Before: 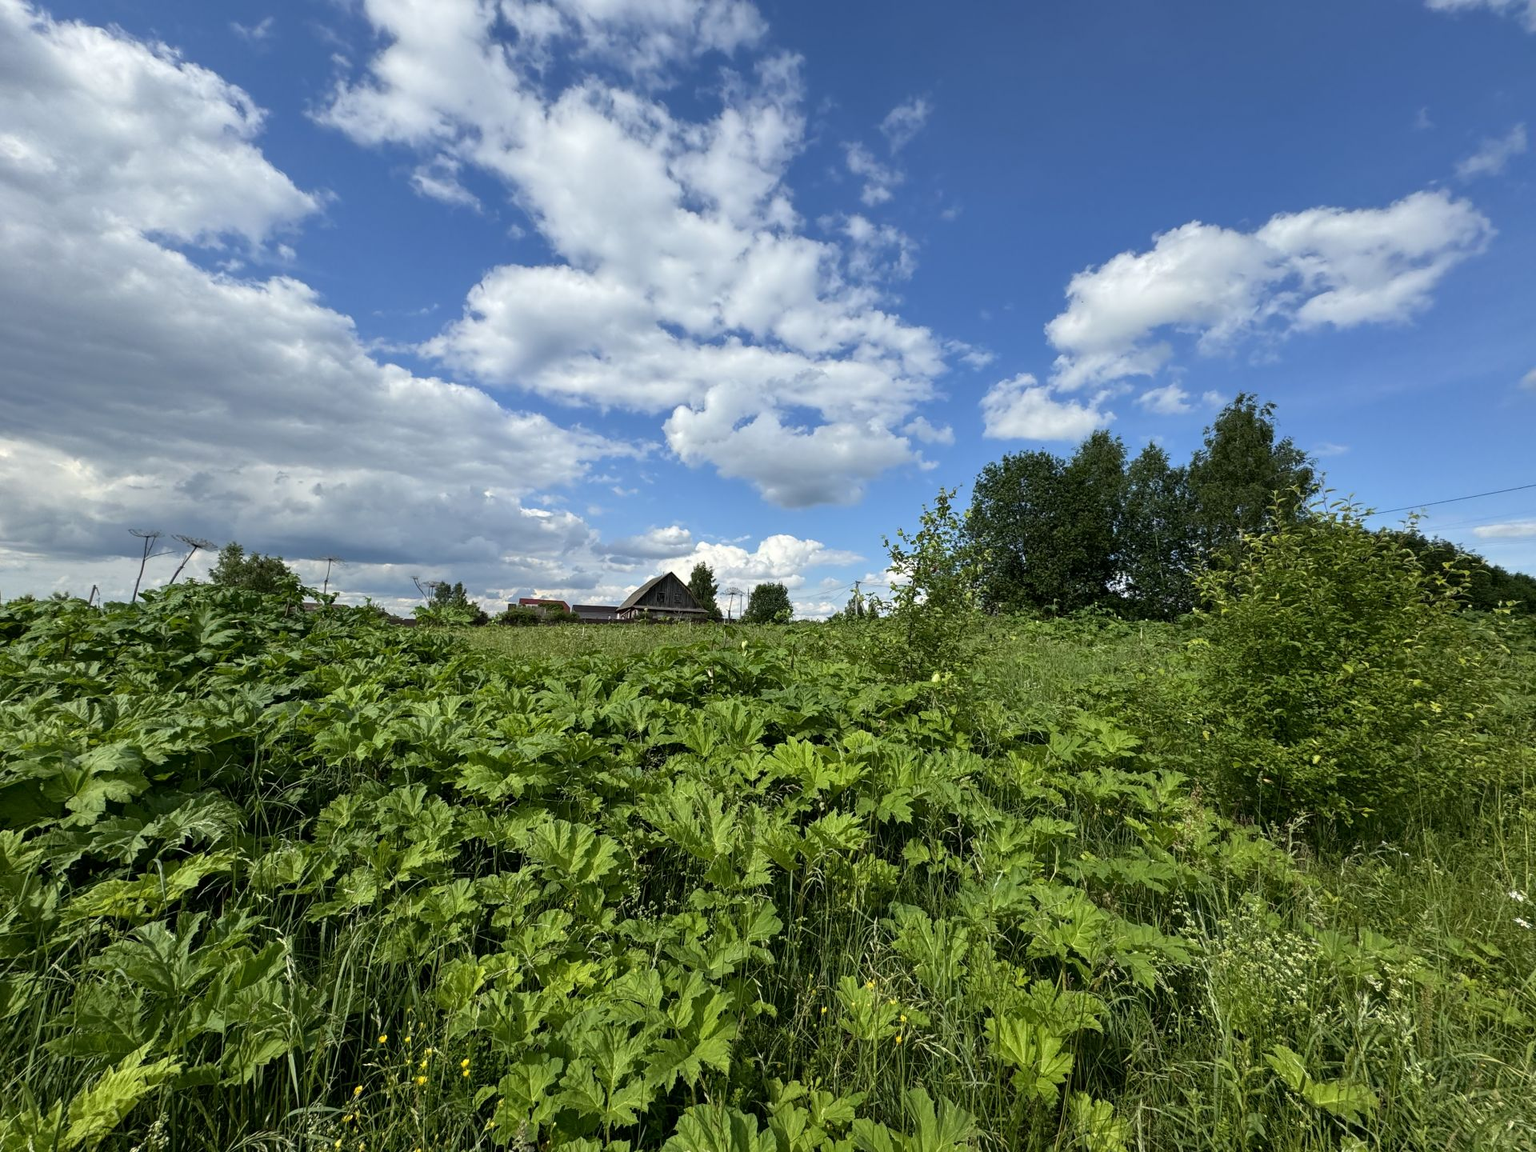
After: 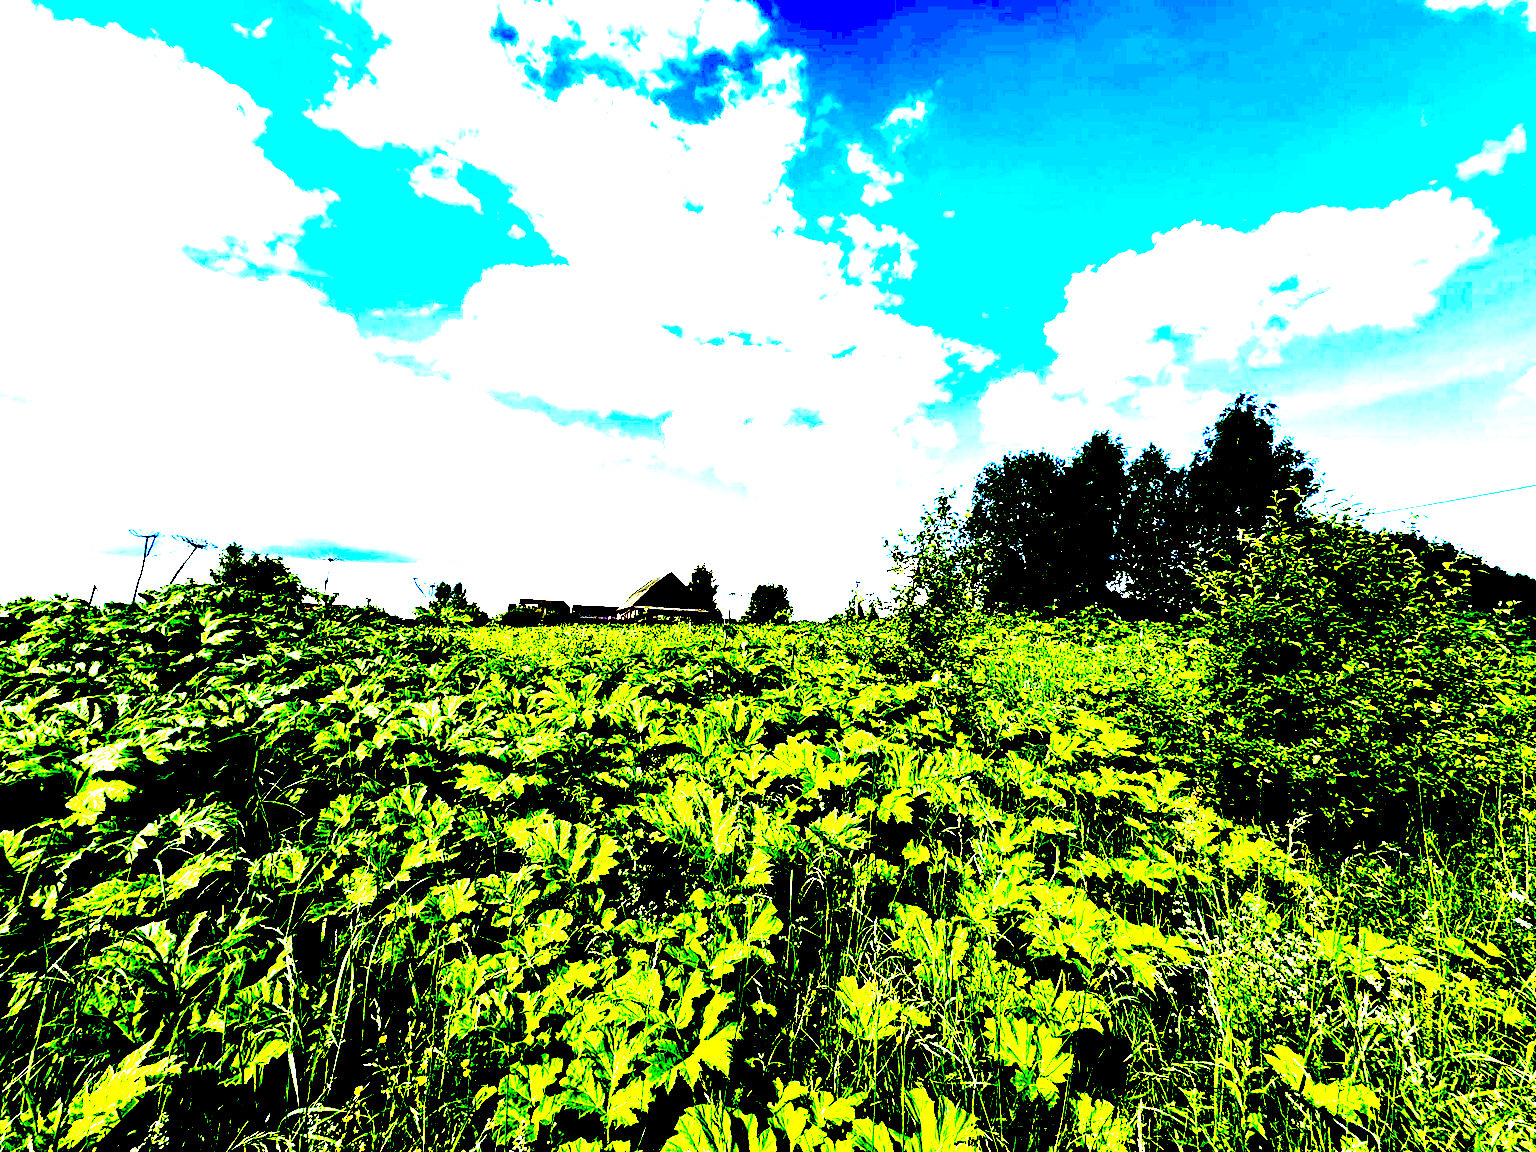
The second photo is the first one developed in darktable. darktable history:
exposure: black level correction 0.1, exposure 3 EV, compensate highlight preservation false
tone equalizer: -8 EV -0.002 EV, -7 EV 0.005 EV, -6 EV -0.008 EV, -5 EV 0.007 EV, -4 EV -0.042 EV, -3 EV -0.233 EV, -2 EV -0.662 EV, -1 EV -0.983 EV, +0 EV -0.969 EV, smoothing diameter 2%, edges refinement/feathering 20, mask exposure compensation -1.57 EV, filter diffusion 5
